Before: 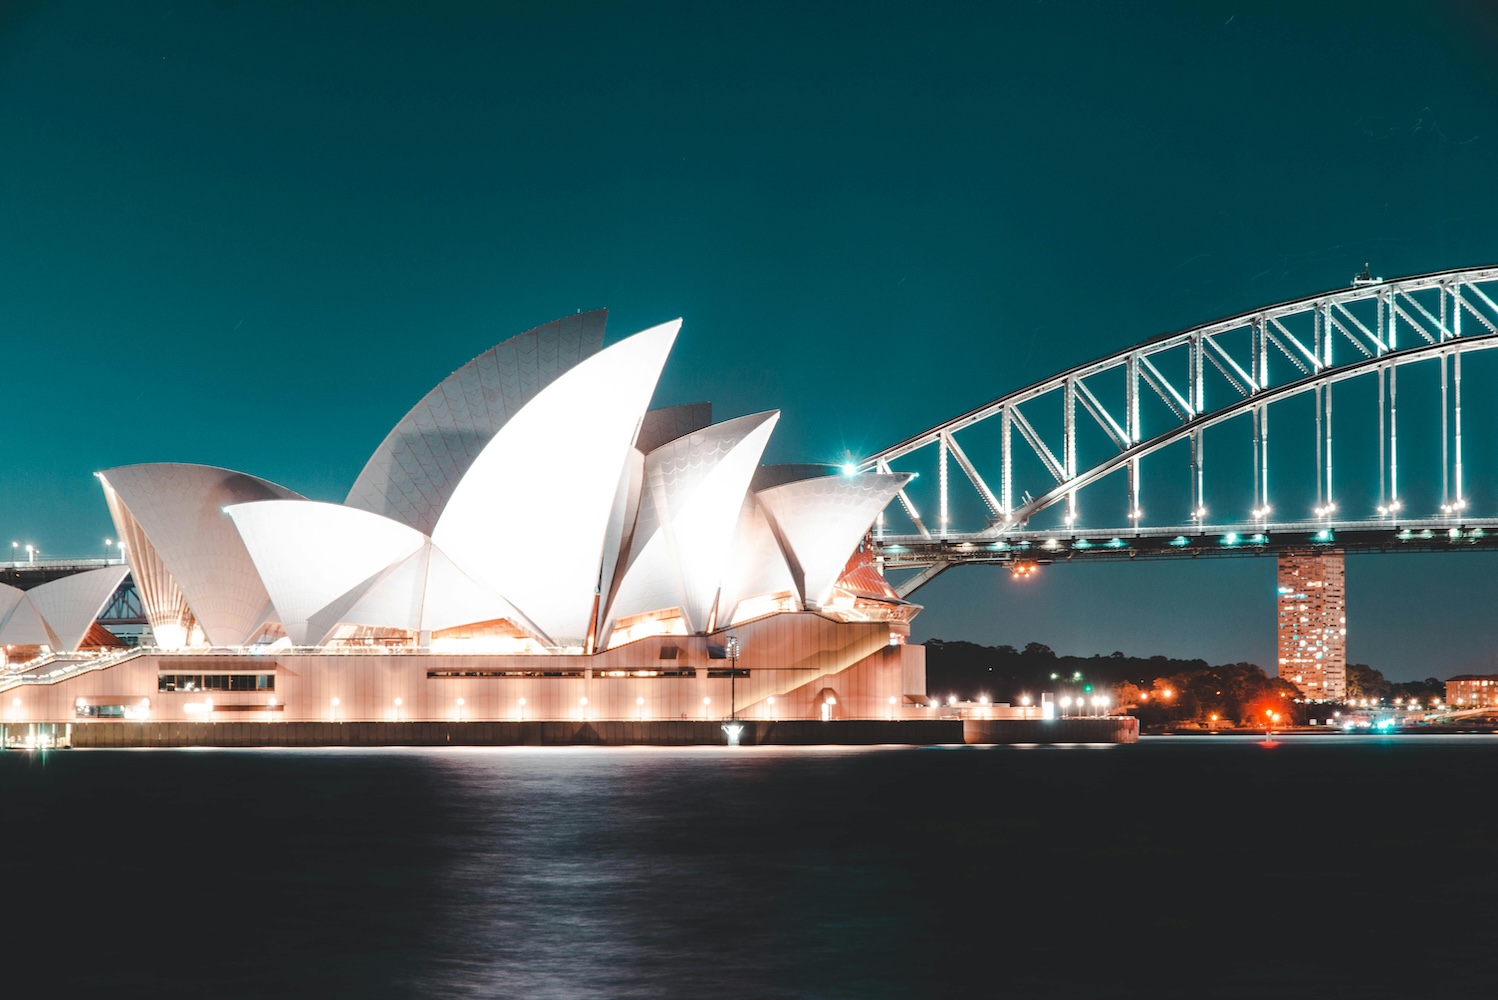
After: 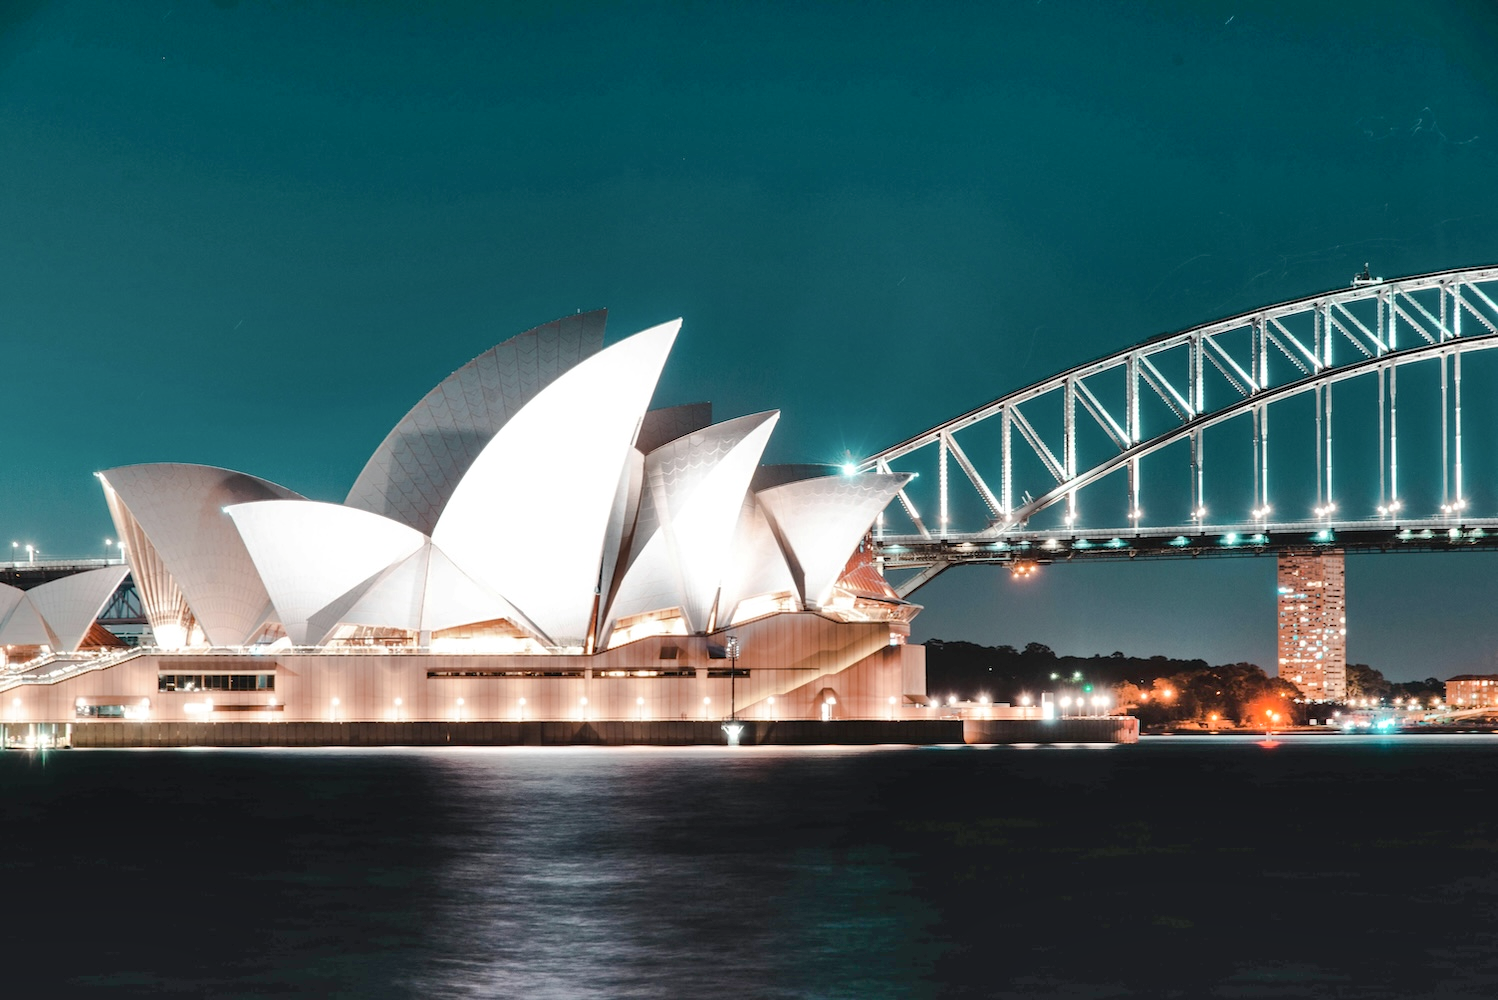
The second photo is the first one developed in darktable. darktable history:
color correction: highlights b* 0.067, saturation 0.816
exposure: black level correction 0.009, exposure 0.017 EV, compensate exposure bias true, compensate highlight preservation false
shadows and highlights: shadows 58.75, highlights -60.37, soften with gaussian
